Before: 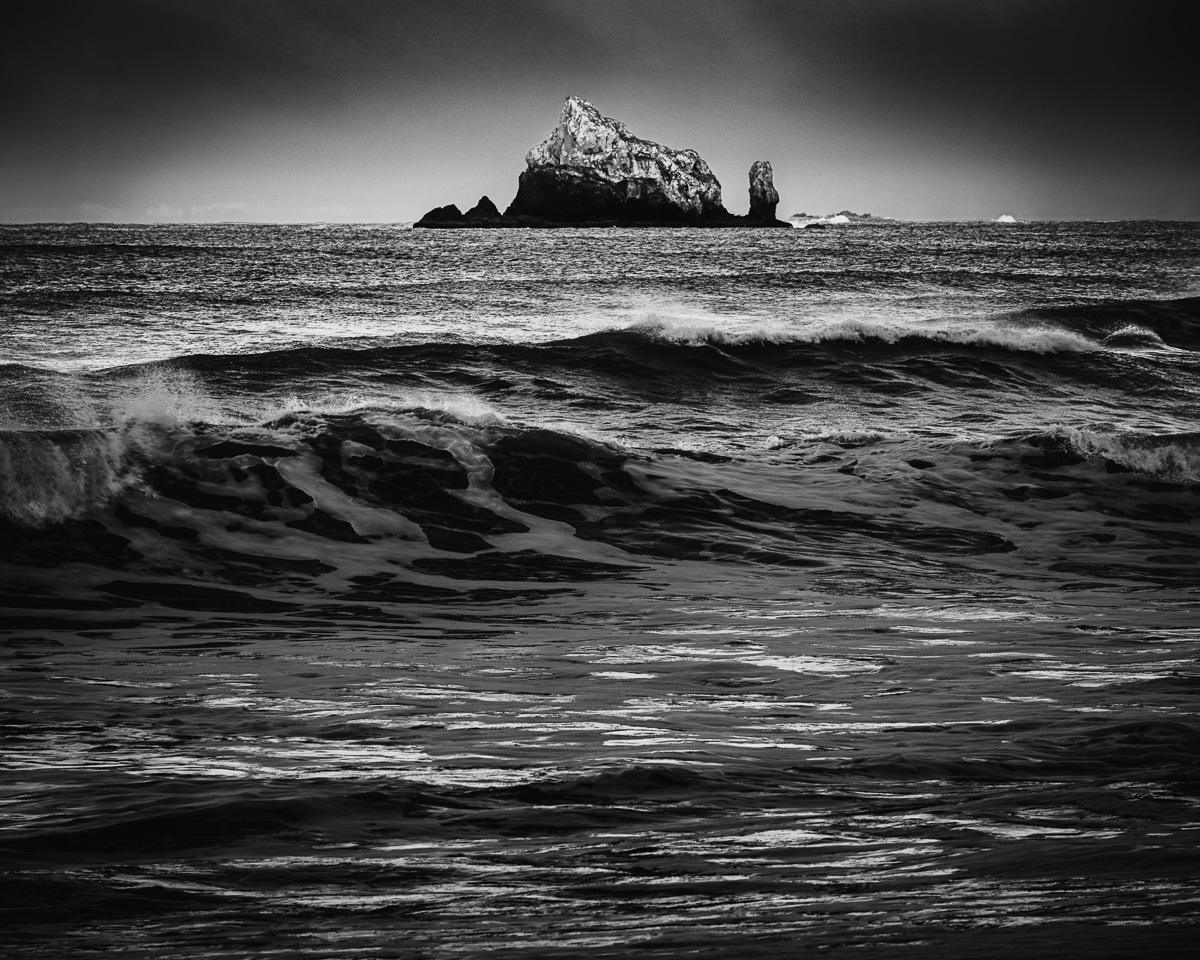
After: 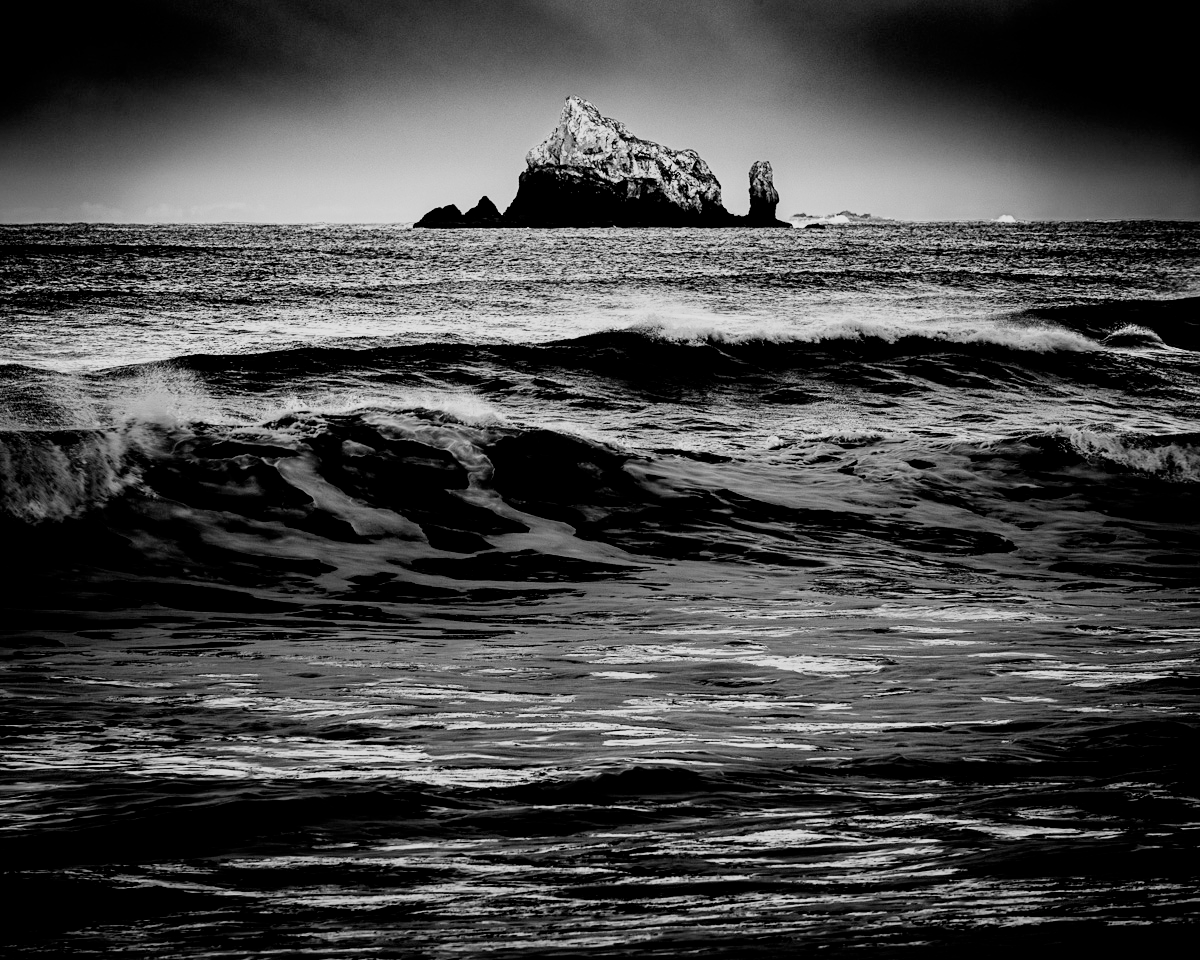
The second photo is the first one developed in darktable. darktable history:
exposure: black level correction 0.012, exposure 0.693 EV, compensate highlight preservation false
filmic rgb: black relative exposure -7.65 EV, white relative exposure 4.56 EV, hardness 3.61
